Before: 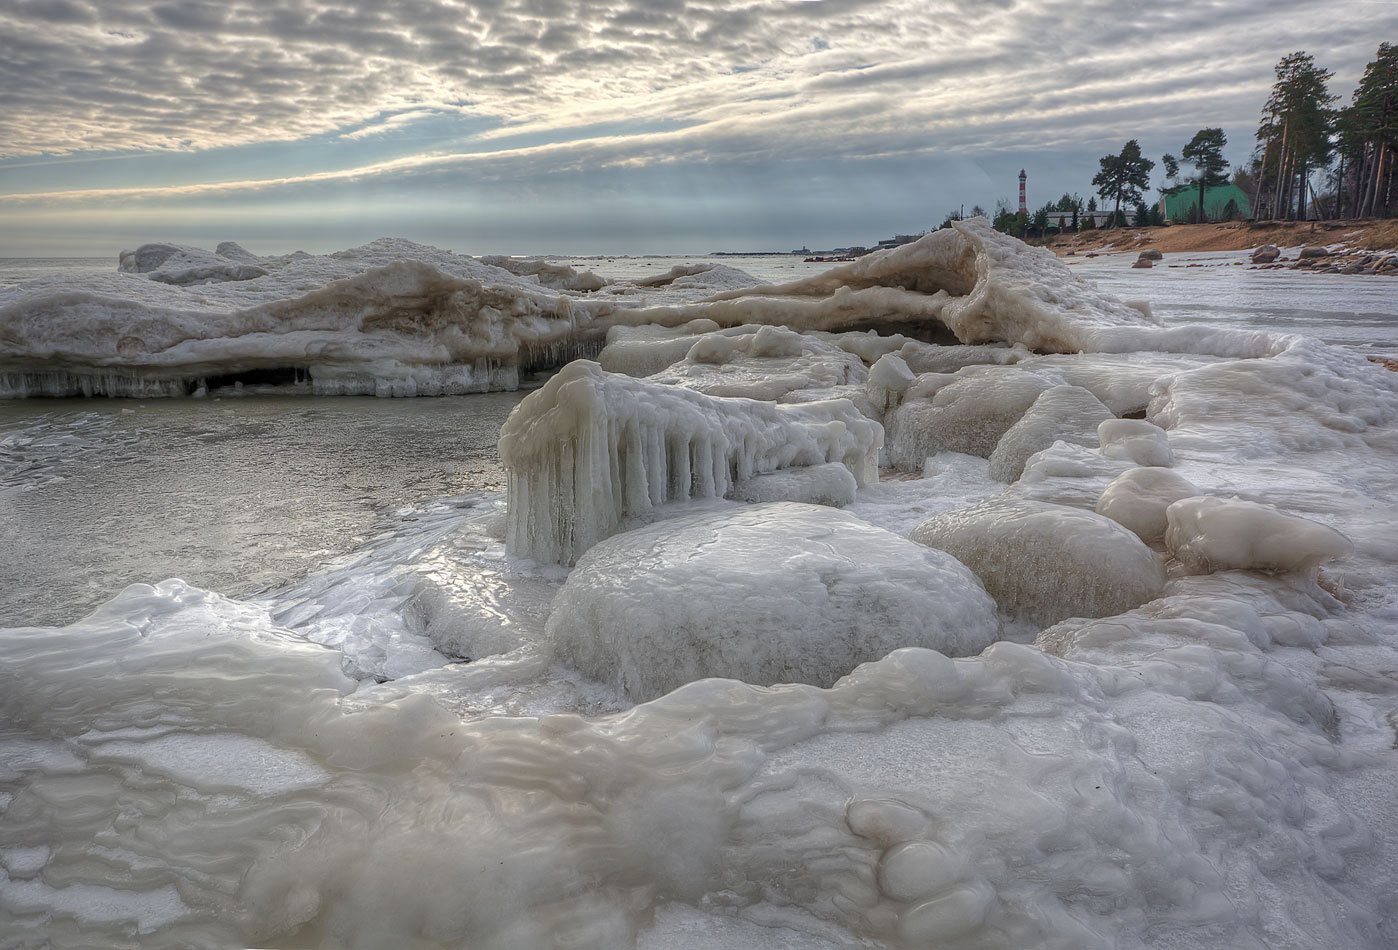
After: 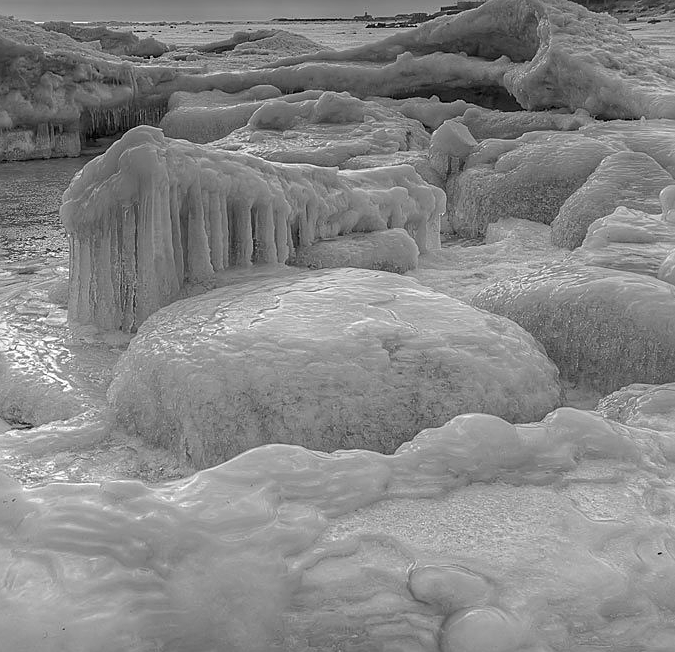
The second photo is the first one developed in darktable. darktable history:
crop: left 31.379%, top 24.658%, right 20.326%, bottom 6.628%
sharpen: on, module defaults
graduated density: on, module defaults
color balance rgb: perceptual saturation grading › global saturation 20%, global vibrance 20%
tone equalizer: -8 EV 1 EV, -7 EV 1 EV, -6 EV 1 EV, -5 EV 1 EV, -4 EV 1 EV, -3 EV 0.75 EV, -2 EV 0.5 EV, -1 EV 0.25 EV
monochrome: a 16.01, b -2.65, highlights 0.52
